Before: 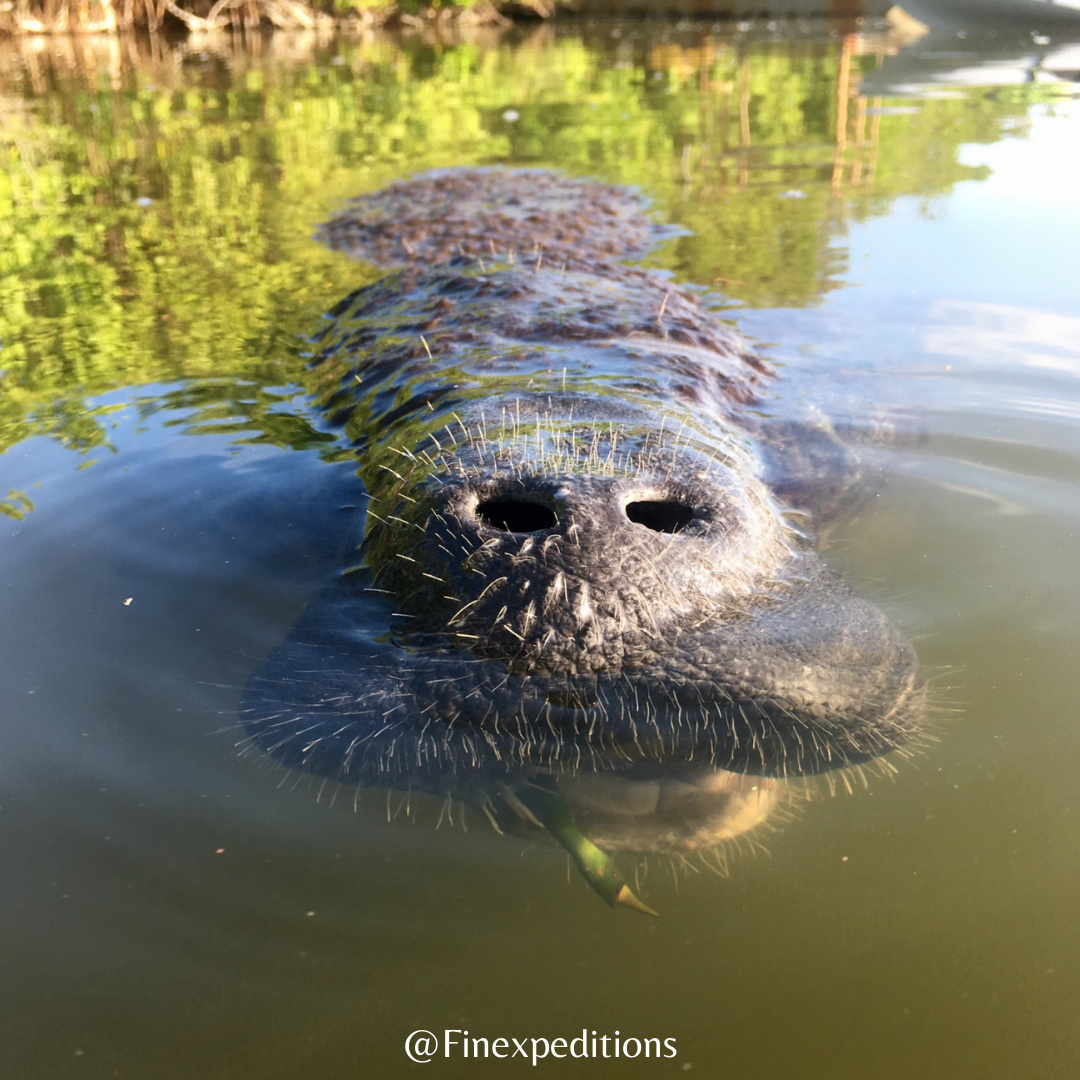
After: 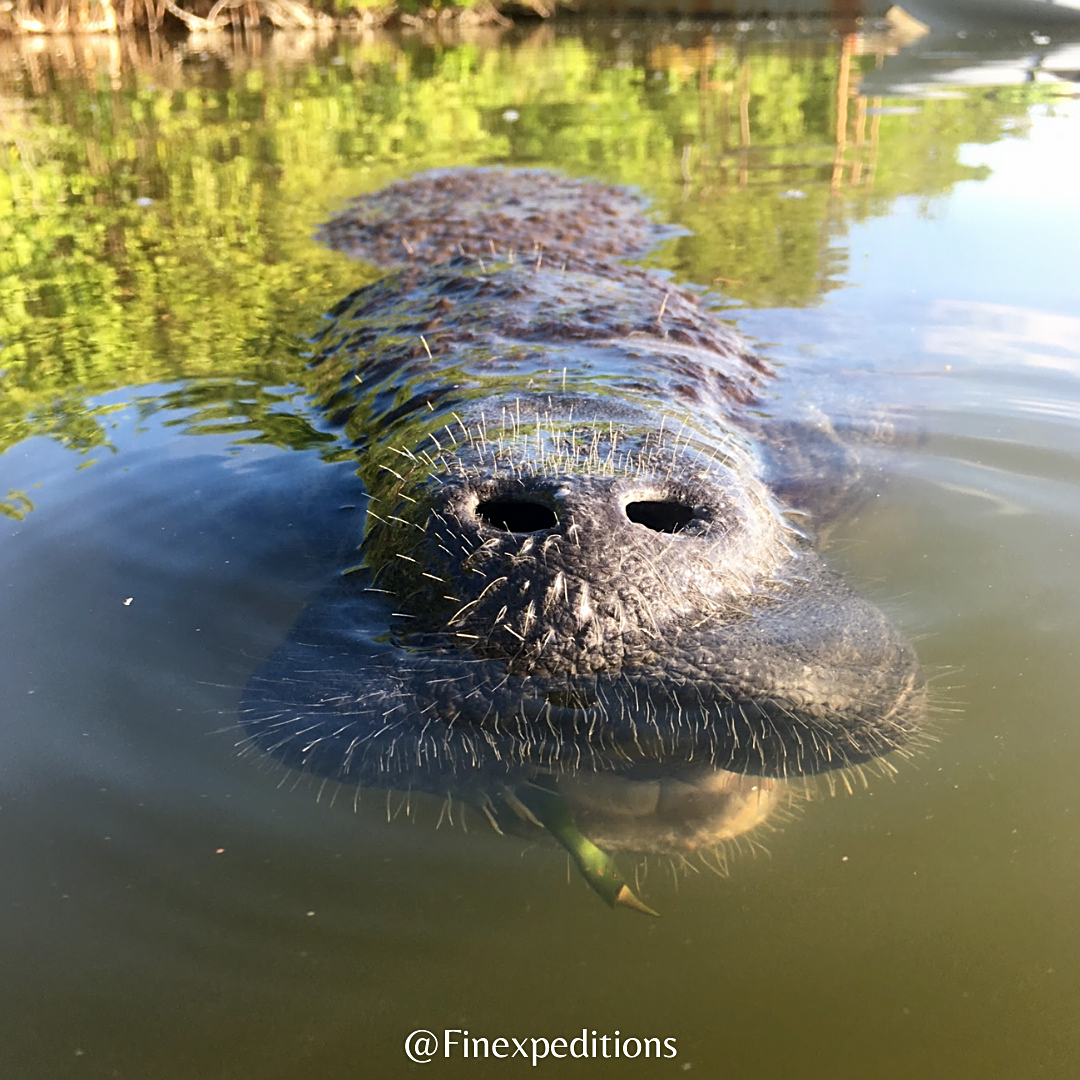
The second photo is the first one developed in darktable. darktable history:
sharpen: on, module defaults
base curve: curves: ch0 [(0, 0) (0.297, 0.298) (1, 1)], preserve colors none
